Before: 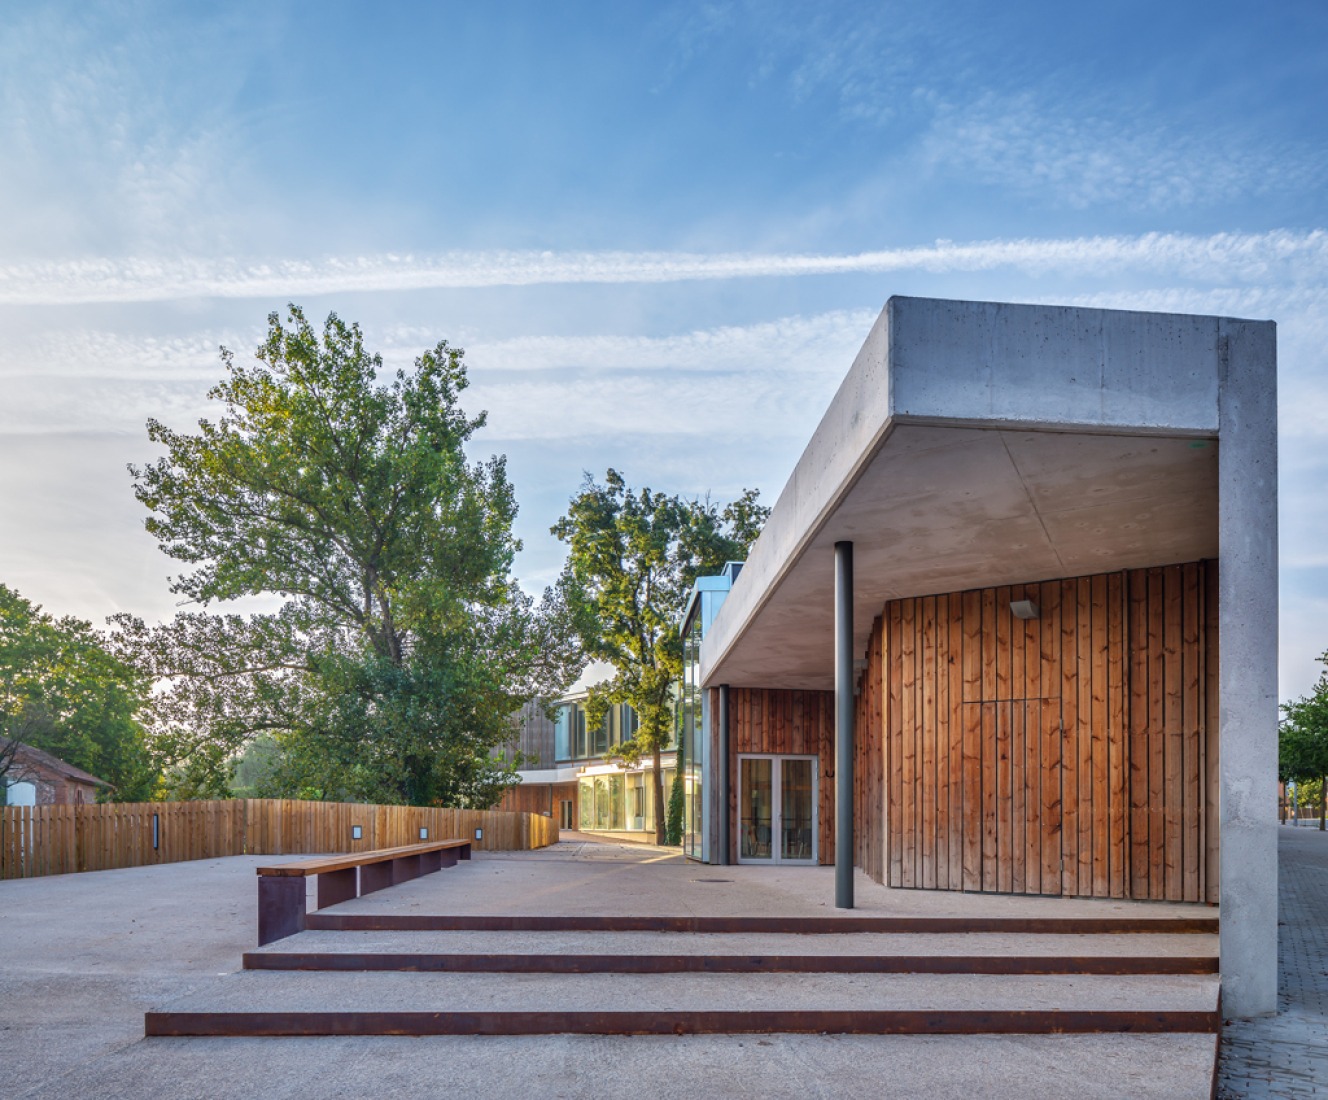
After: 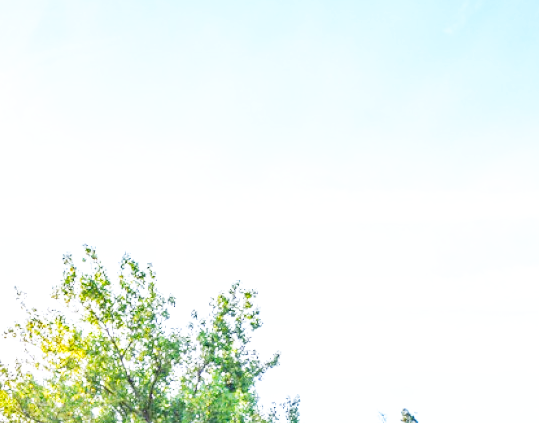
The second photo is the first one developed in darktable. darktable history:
crop: left 15.53%, top 5.457%, right 43.866%, bottom 56.047%
base curve: curves: ch0 [(0, 0) (0.007, 0.004) (0.027, 0.03) (0.046, 0.07) (0.207, 0.54) (0.442, 0.872) (0.673, 0.972) (1, 1)], preserve colors none
exposure: black level correction 0, exposure 0.7 EV, compensate highlight preservation false
